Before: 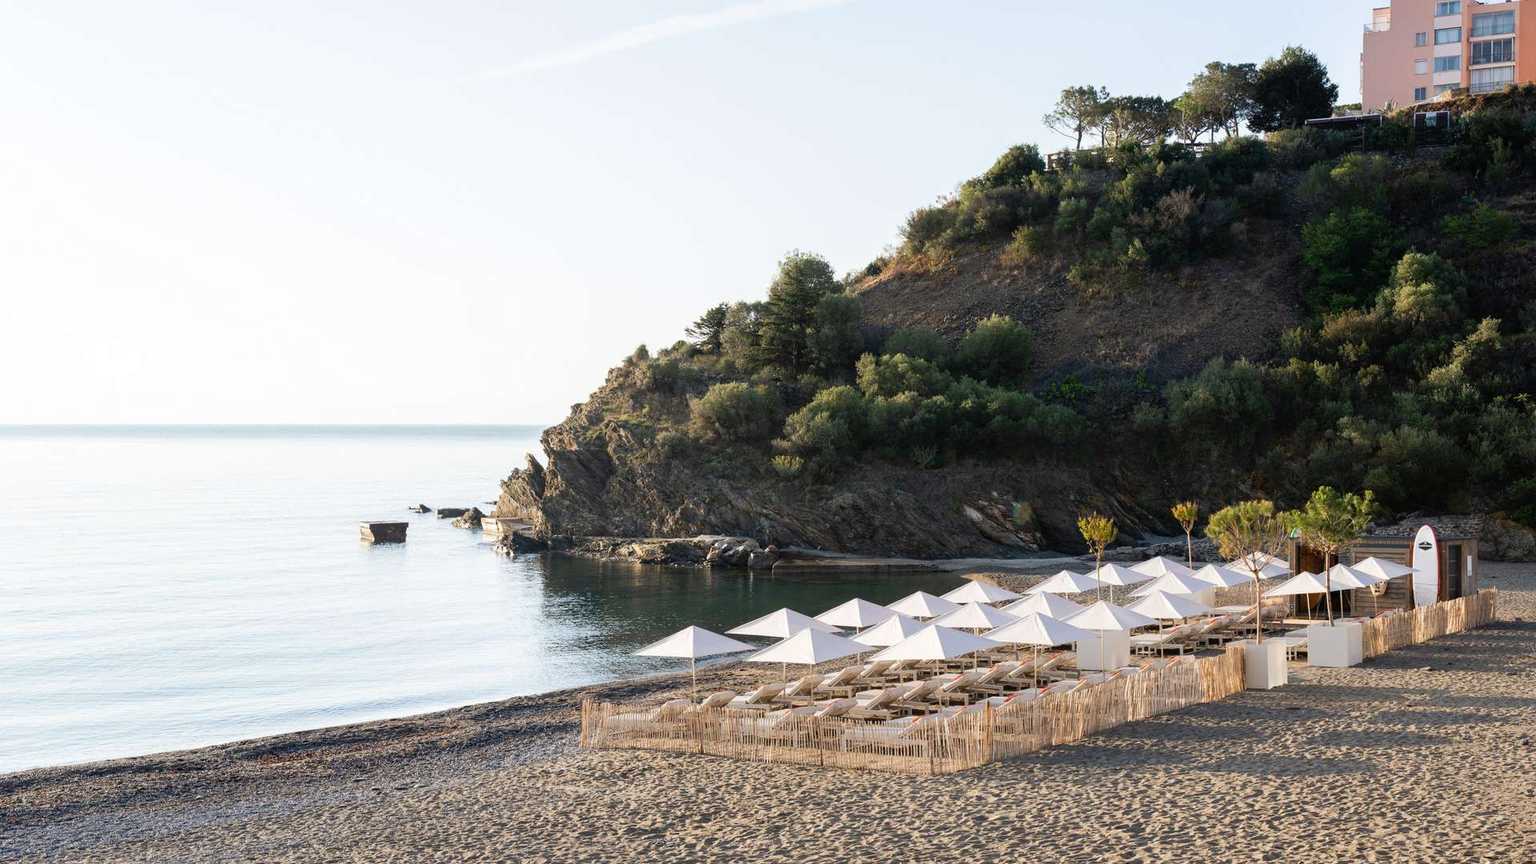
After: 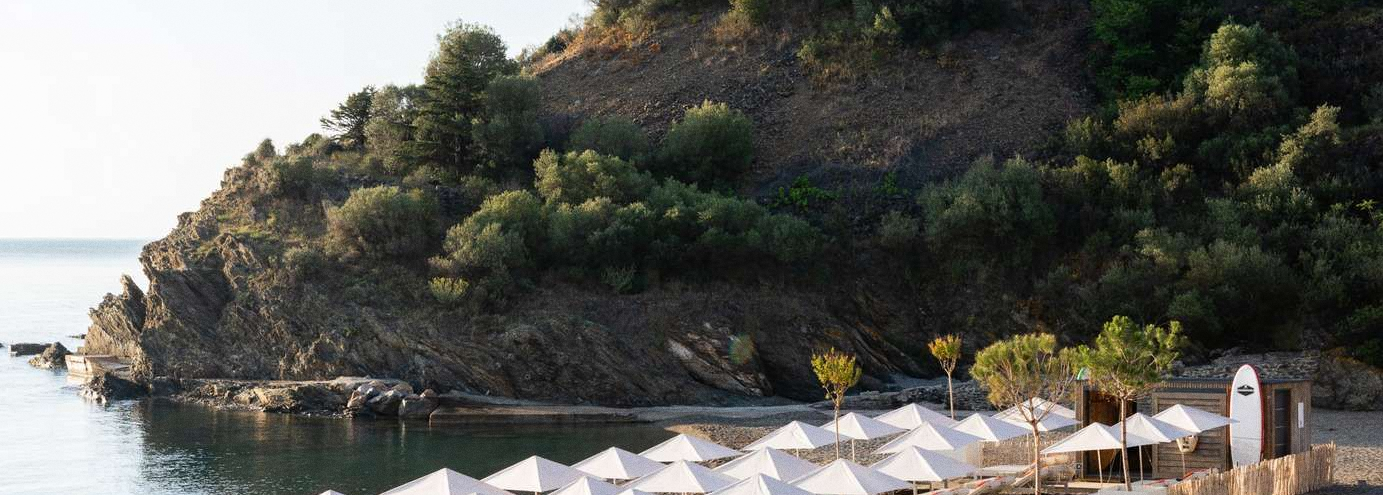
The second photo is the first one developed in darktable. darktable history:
grain: strength 26%
crop and rotate: left 27.938%, top 27.046%, bottom 27.046%
